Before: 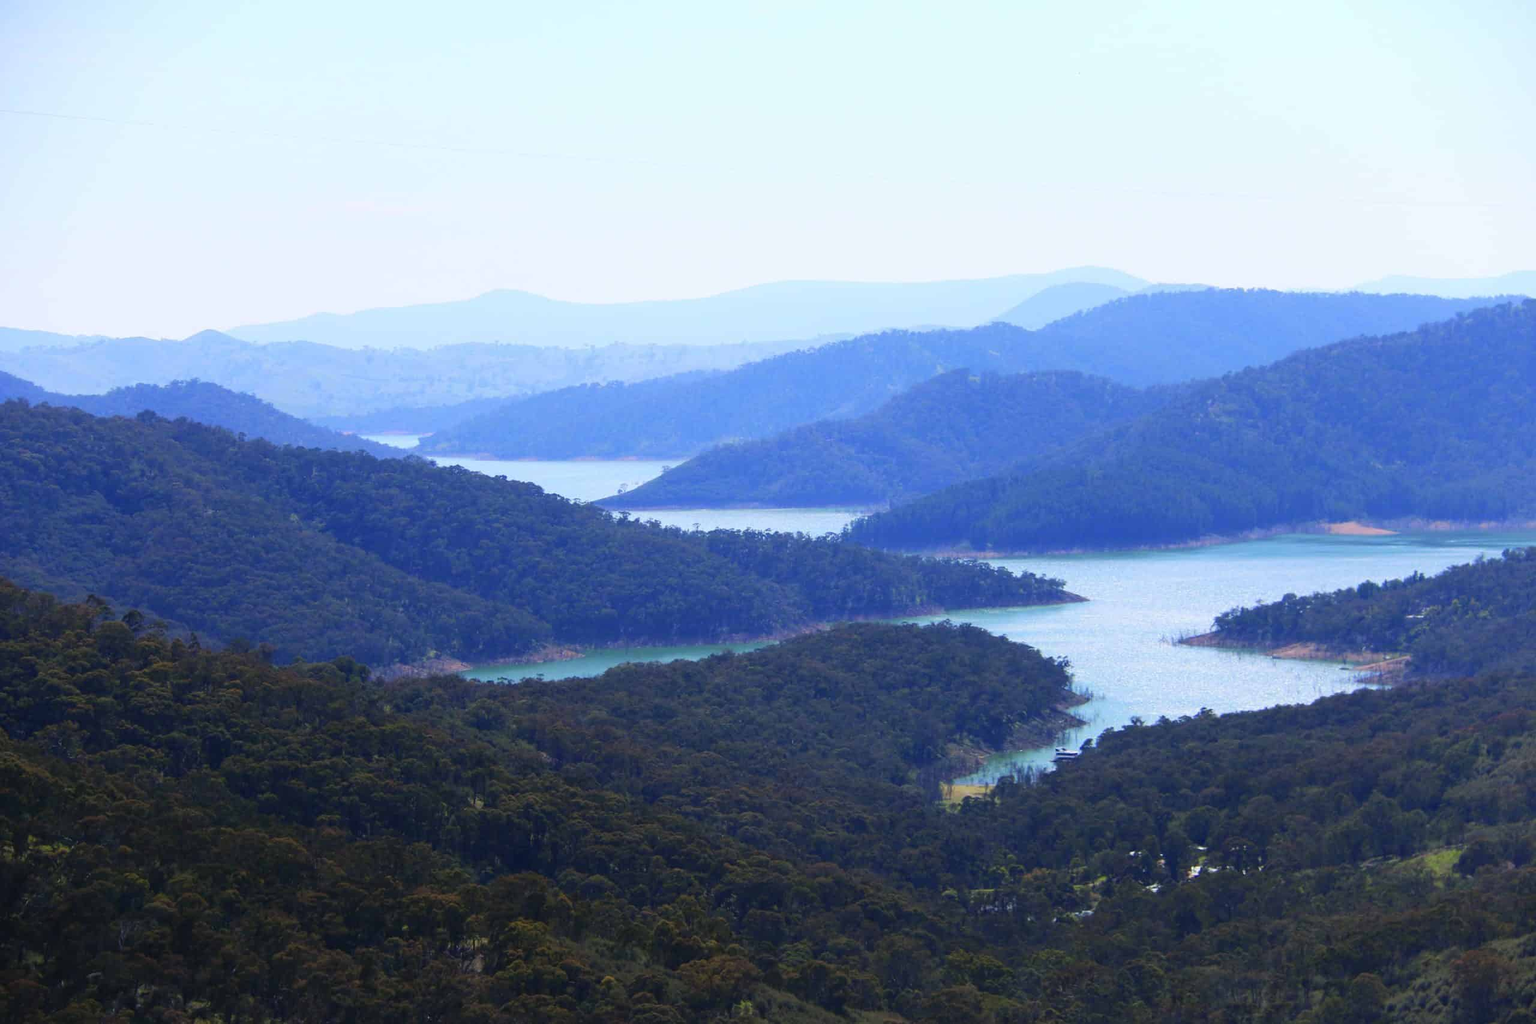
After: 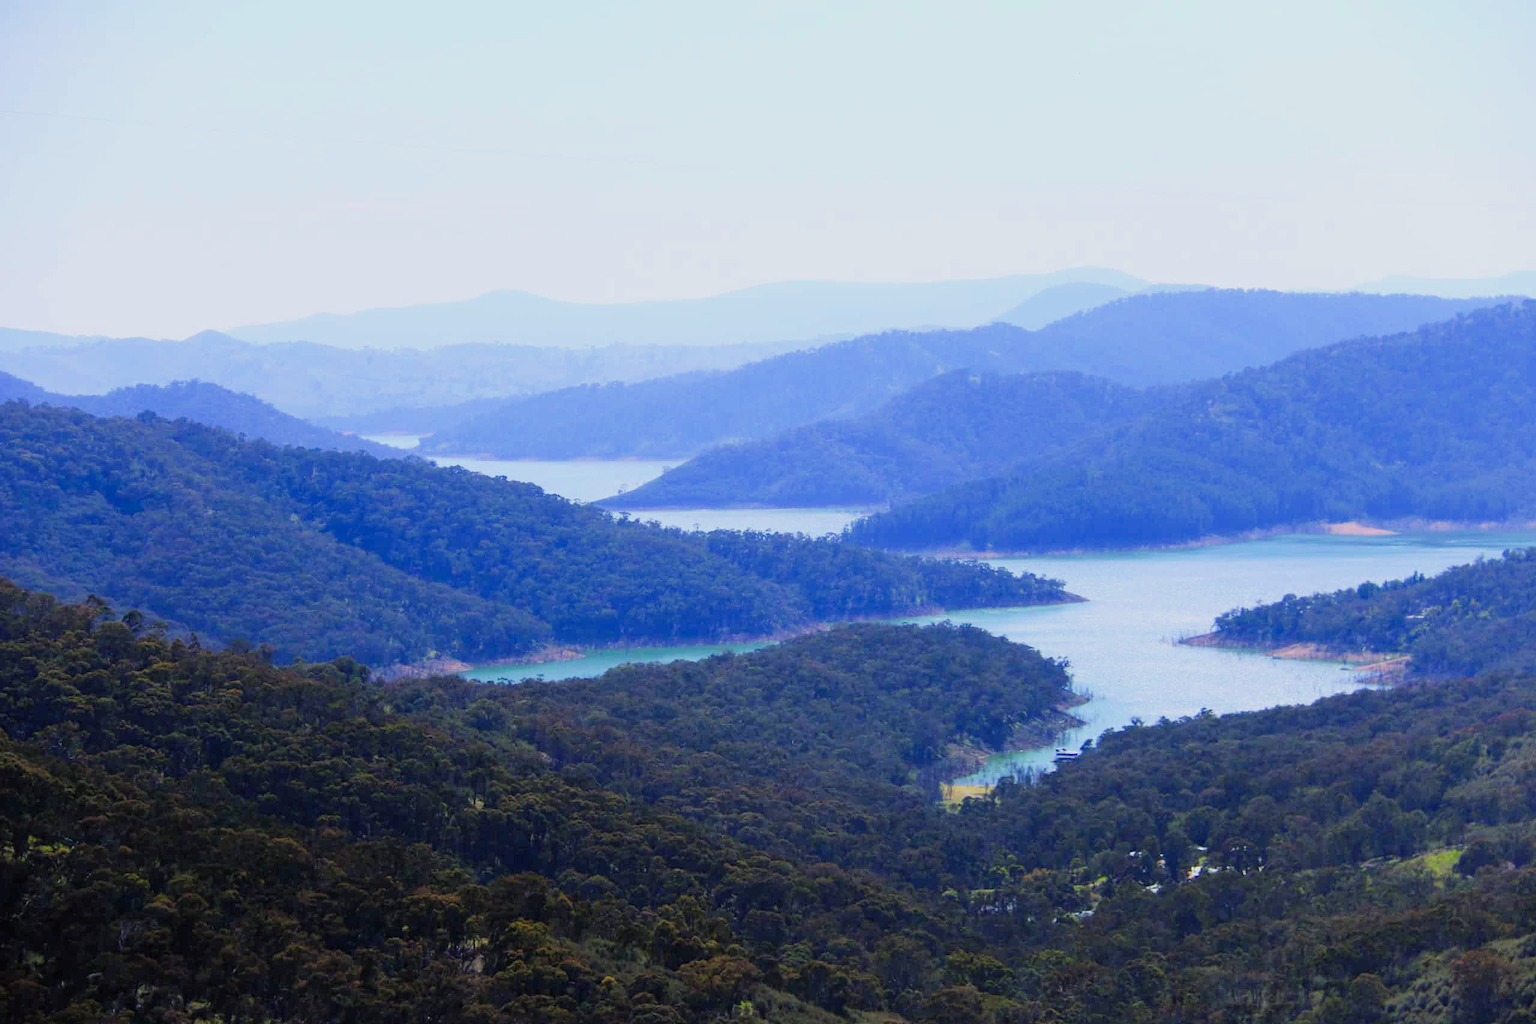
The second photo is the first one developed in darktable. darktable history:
color balance: lift [1, 1.001, 0.999, 1.001], gamma [1, 1.004, 1.007, 0.993], gain [1, 0.991, 0.987, 1.013], contrast 7.5%, contrast fulcrum 10%, output saturation 115%
white balance: emerald 1
exposure: exposure 0.559 EV, compensate highlight preservation false
filmic rgb: black relative exposure -7.32 EV, white relative exposure 5.09 EV, hardness 3.2
